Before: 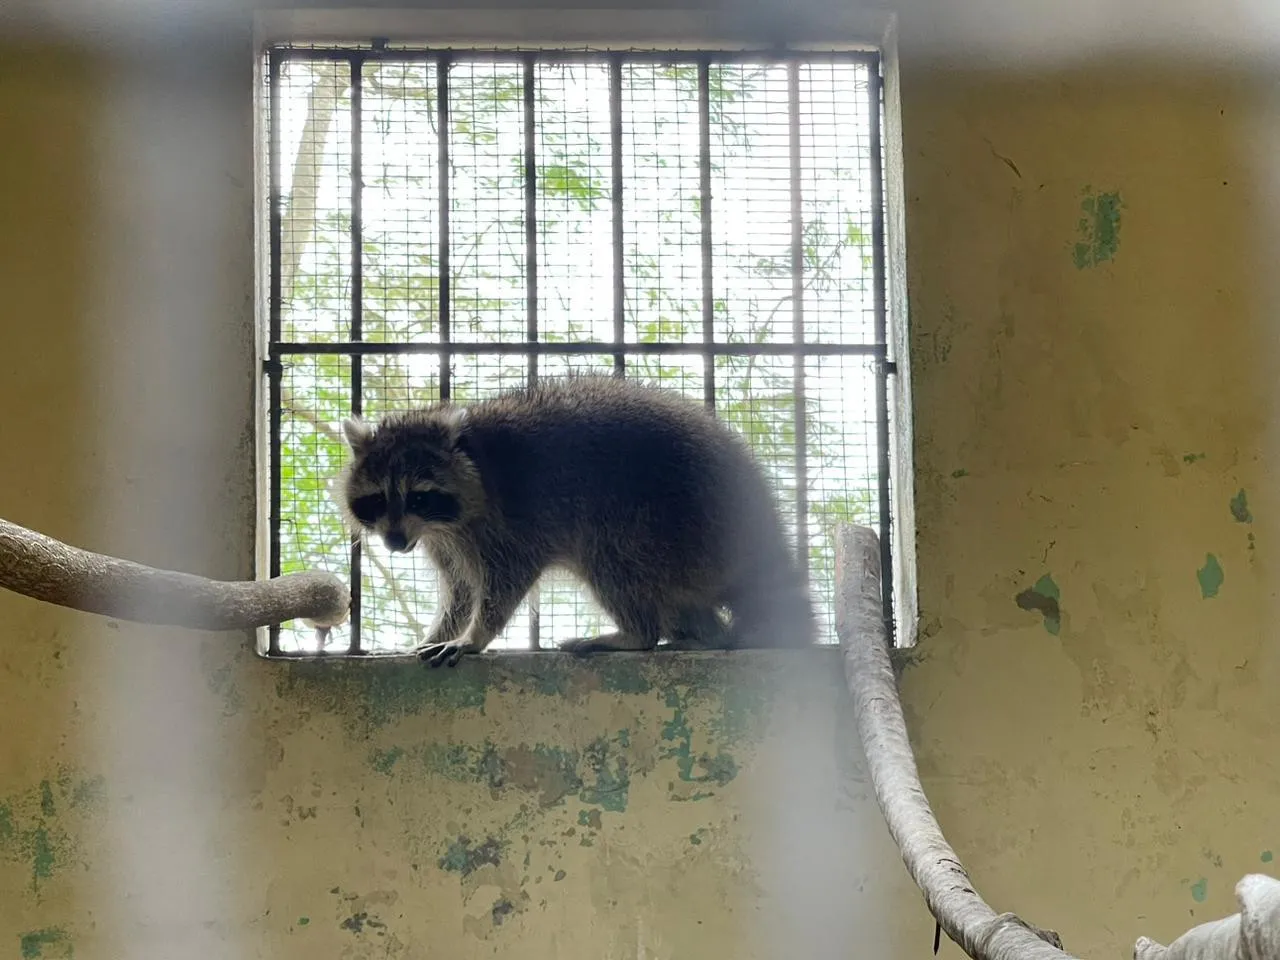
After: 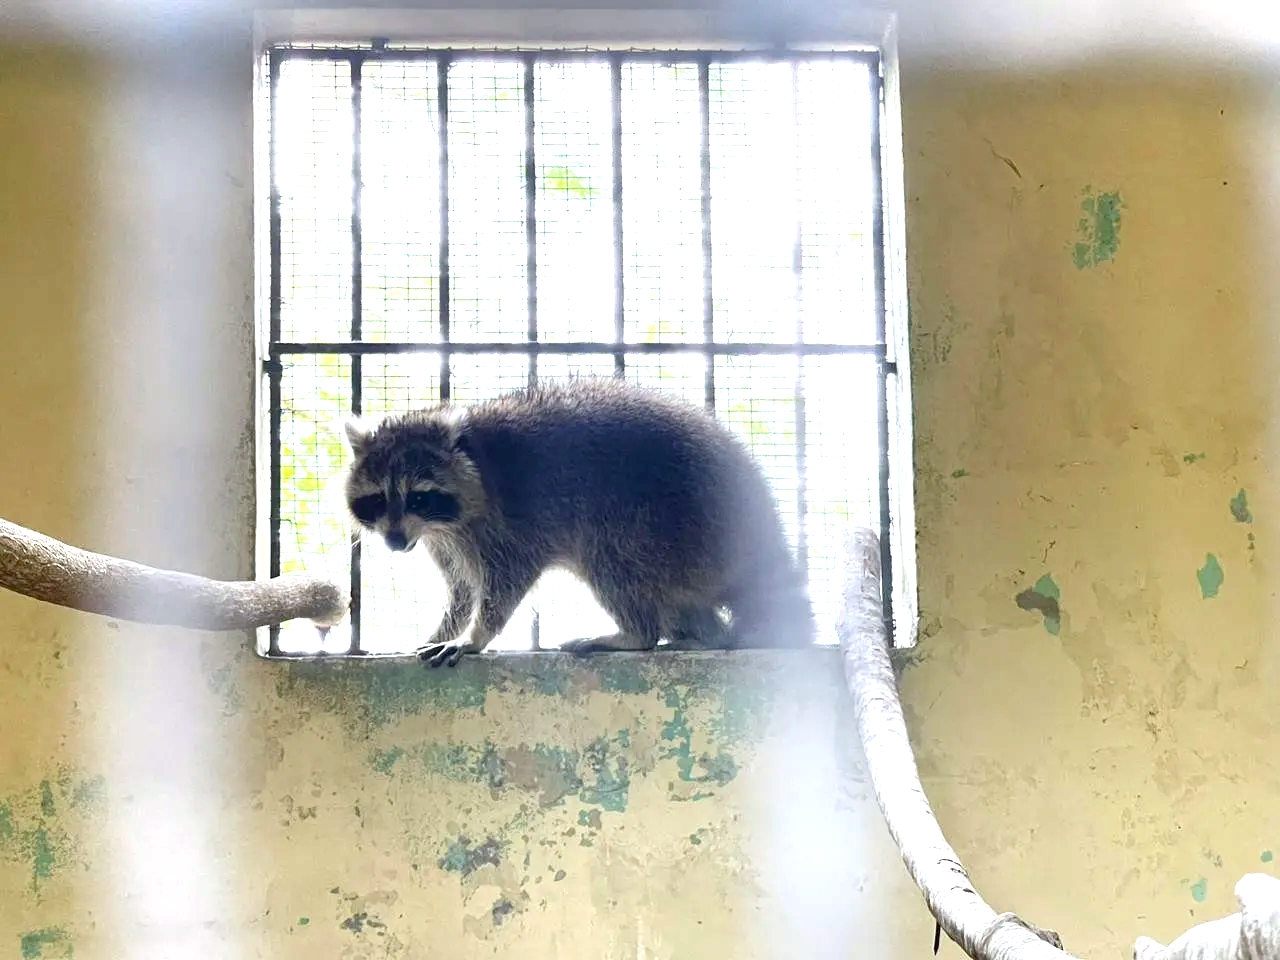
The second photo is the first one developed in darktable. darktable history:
exposure: black level correction 0.001, exposure 1.398 EV, compensate exposure bias true, compensate highlight preservation false
color calibration: illuminant as shot in camera, x 0.358, y 0.373, temperature 4628.91 K
